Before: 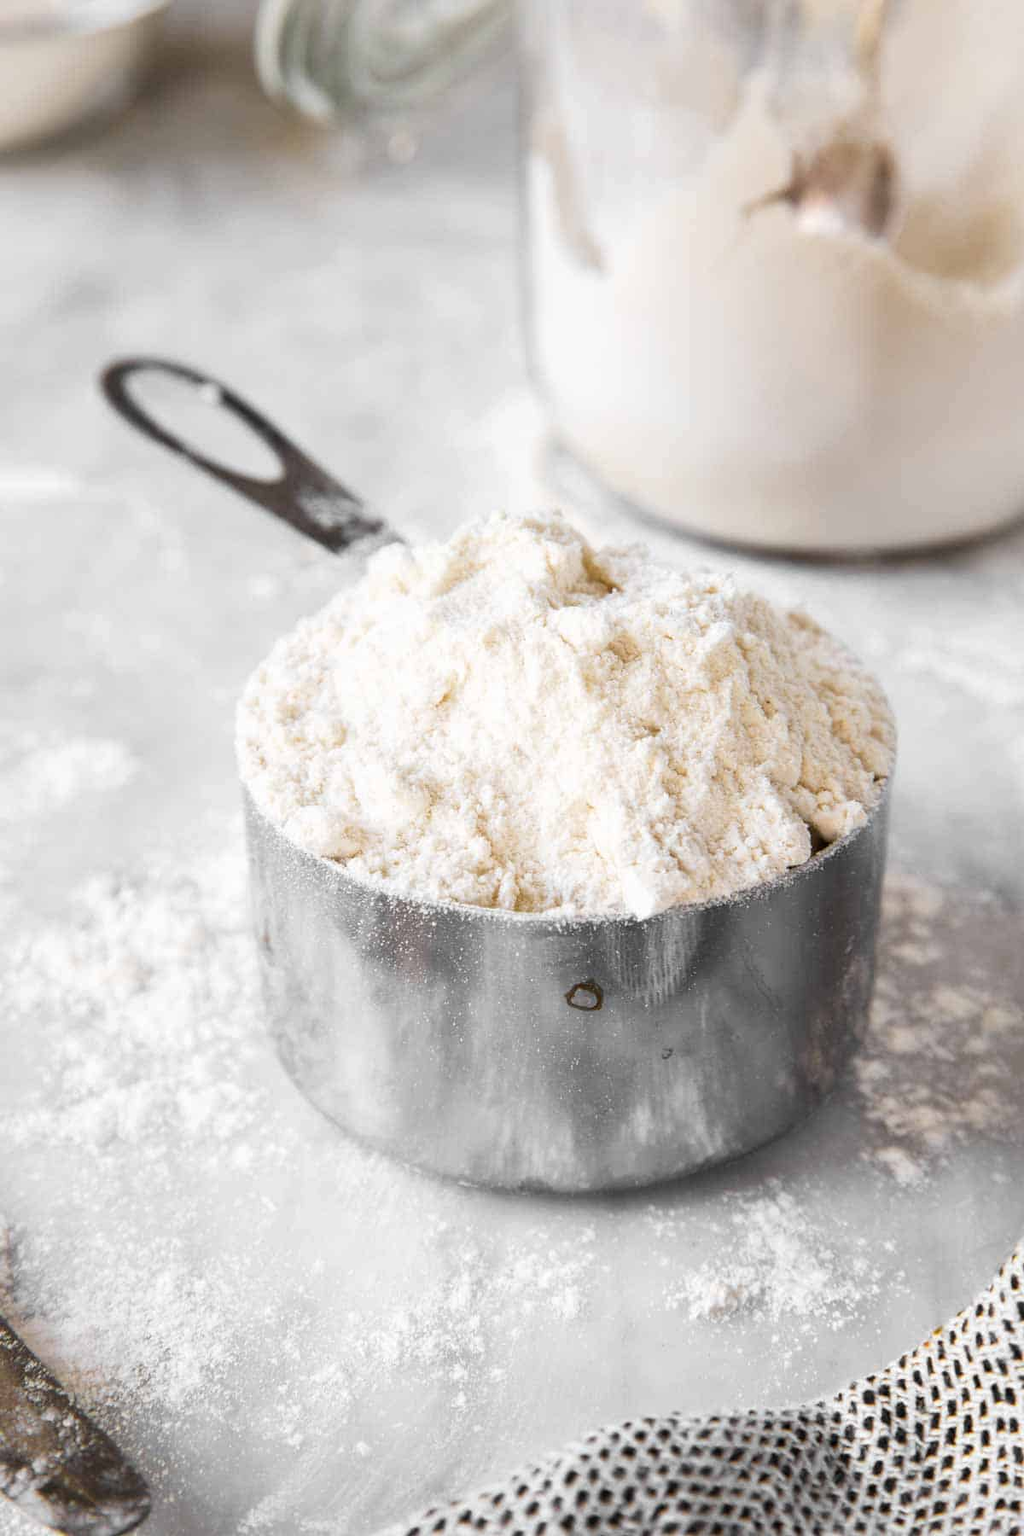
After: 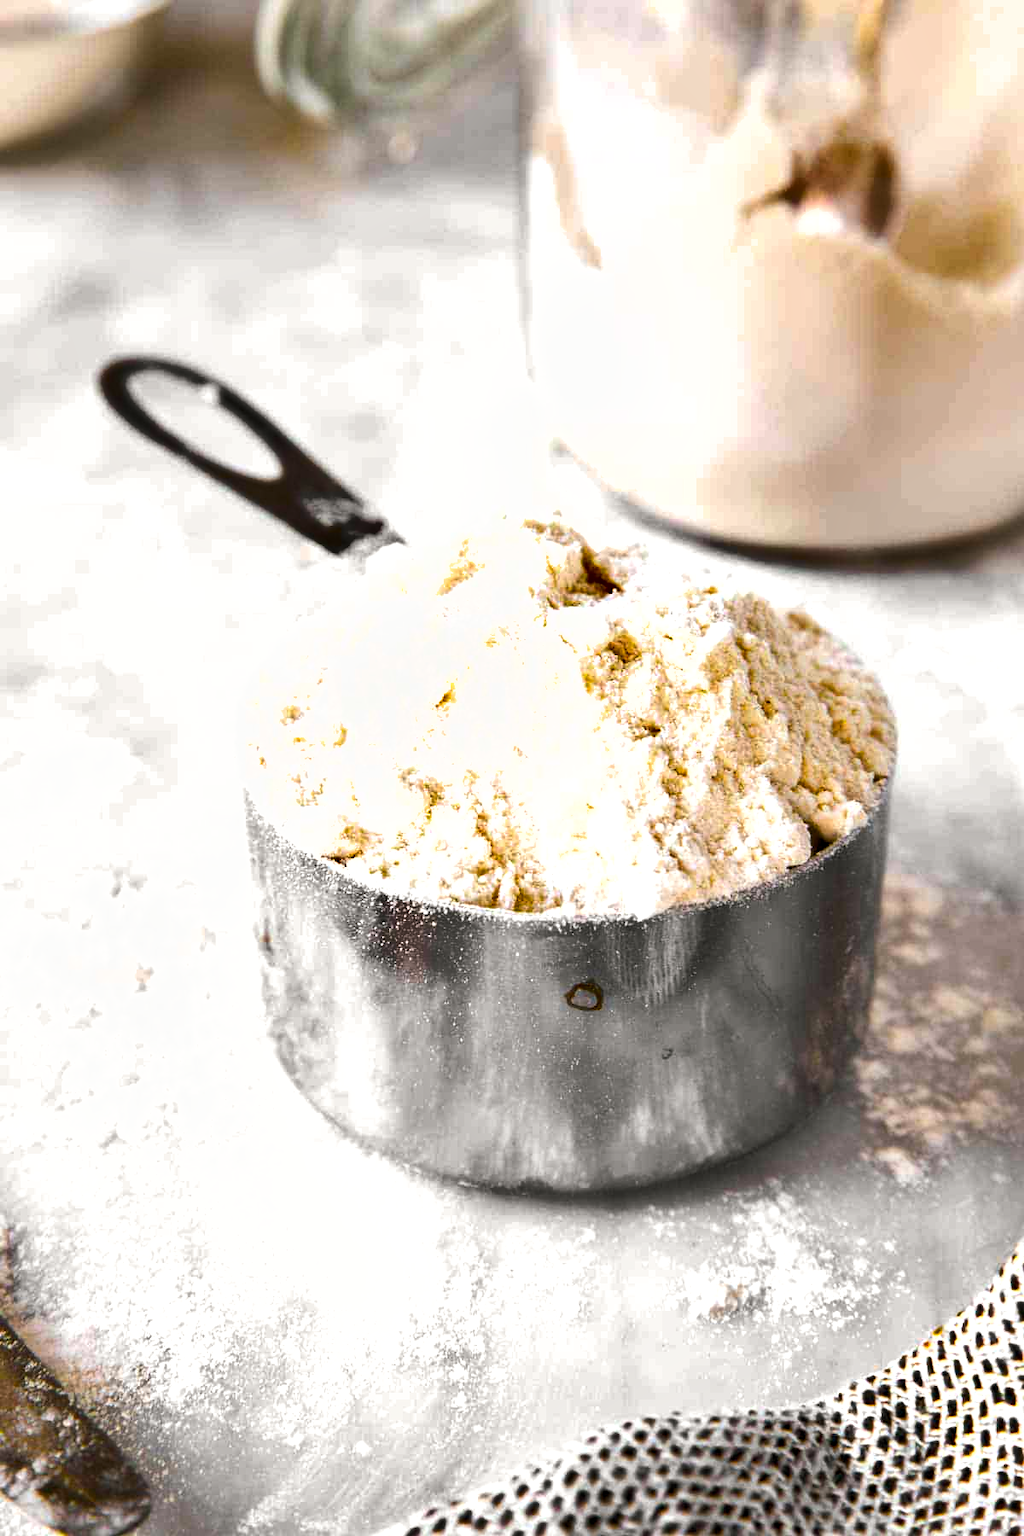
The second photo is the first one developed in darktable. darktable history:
shadows and highlights: low approximation 0.01, soften with gaussian
color balance rgb: shadows lift › chroma 2.04%, shadows lift › hue 136.89°, power › luminance -3.53%, power › chroma 0.559%, power › hue 42.65°, global offset › luminance -0.511%, perceptual saturation grading › global saturation 29.544%, perceptual brilliance grading › highlights 13.697%, perceptual brilliance grading › mid-tones 8.46%, perceptual brilliance grading › shadows -17.221%, global vibrance 39.864%
